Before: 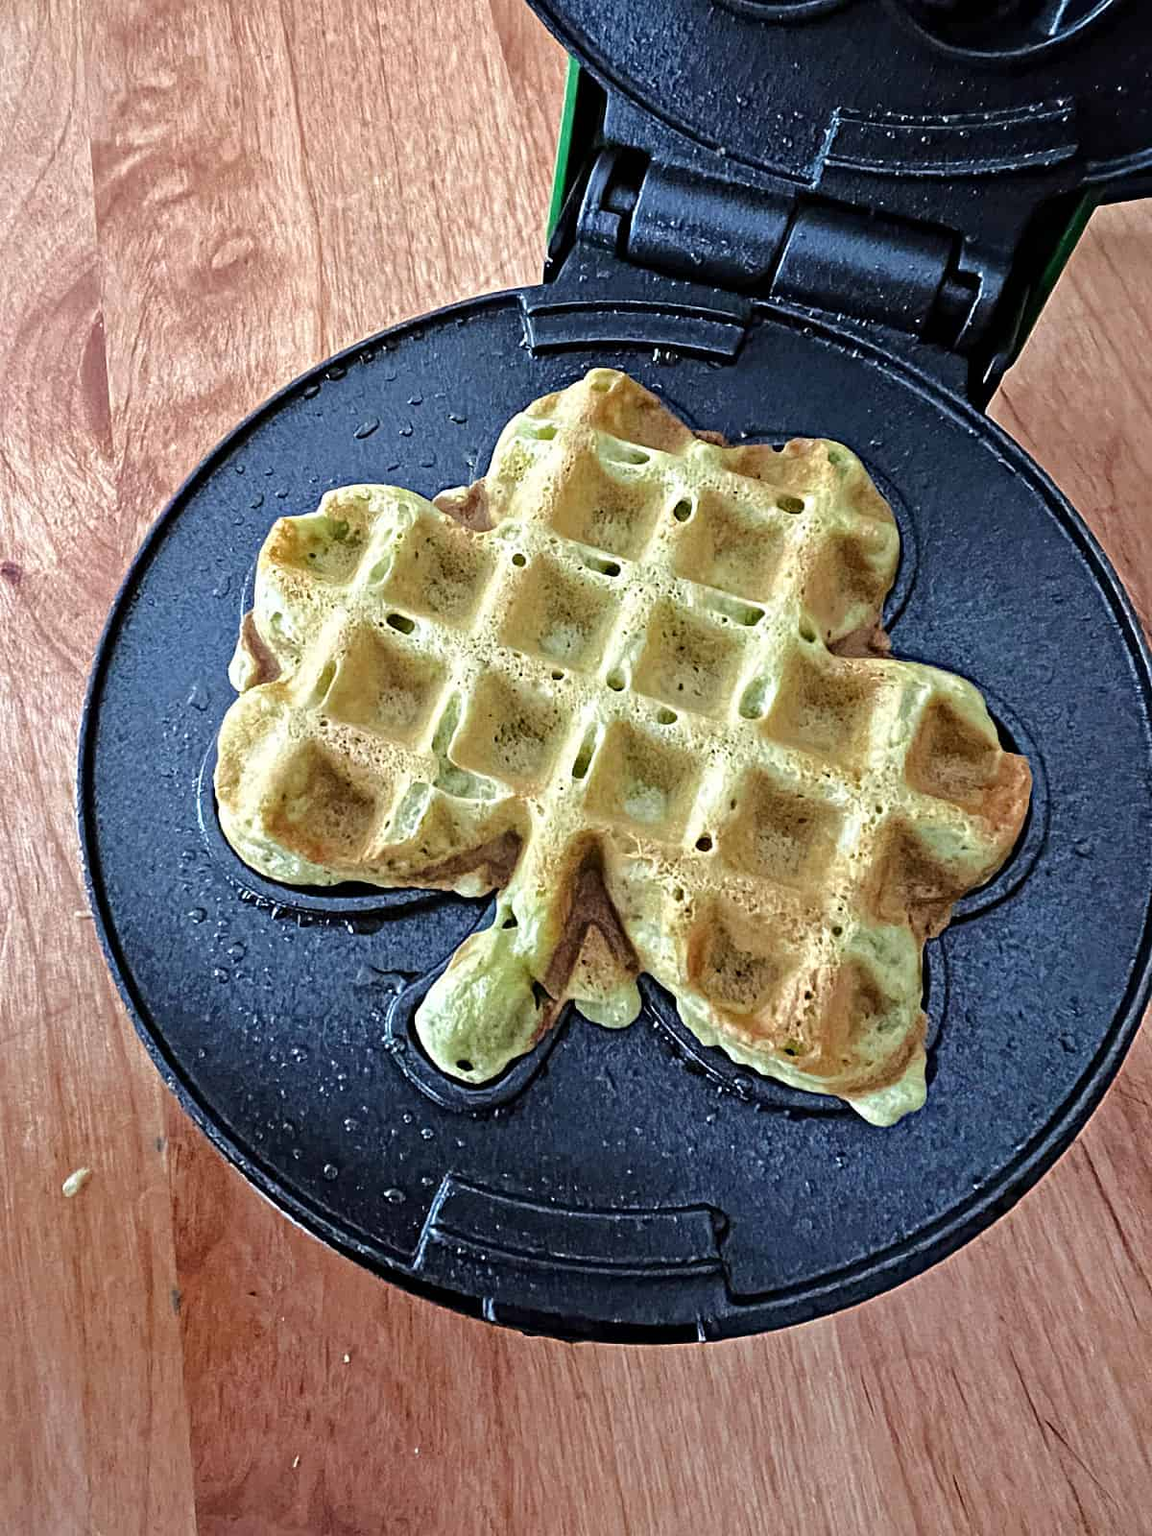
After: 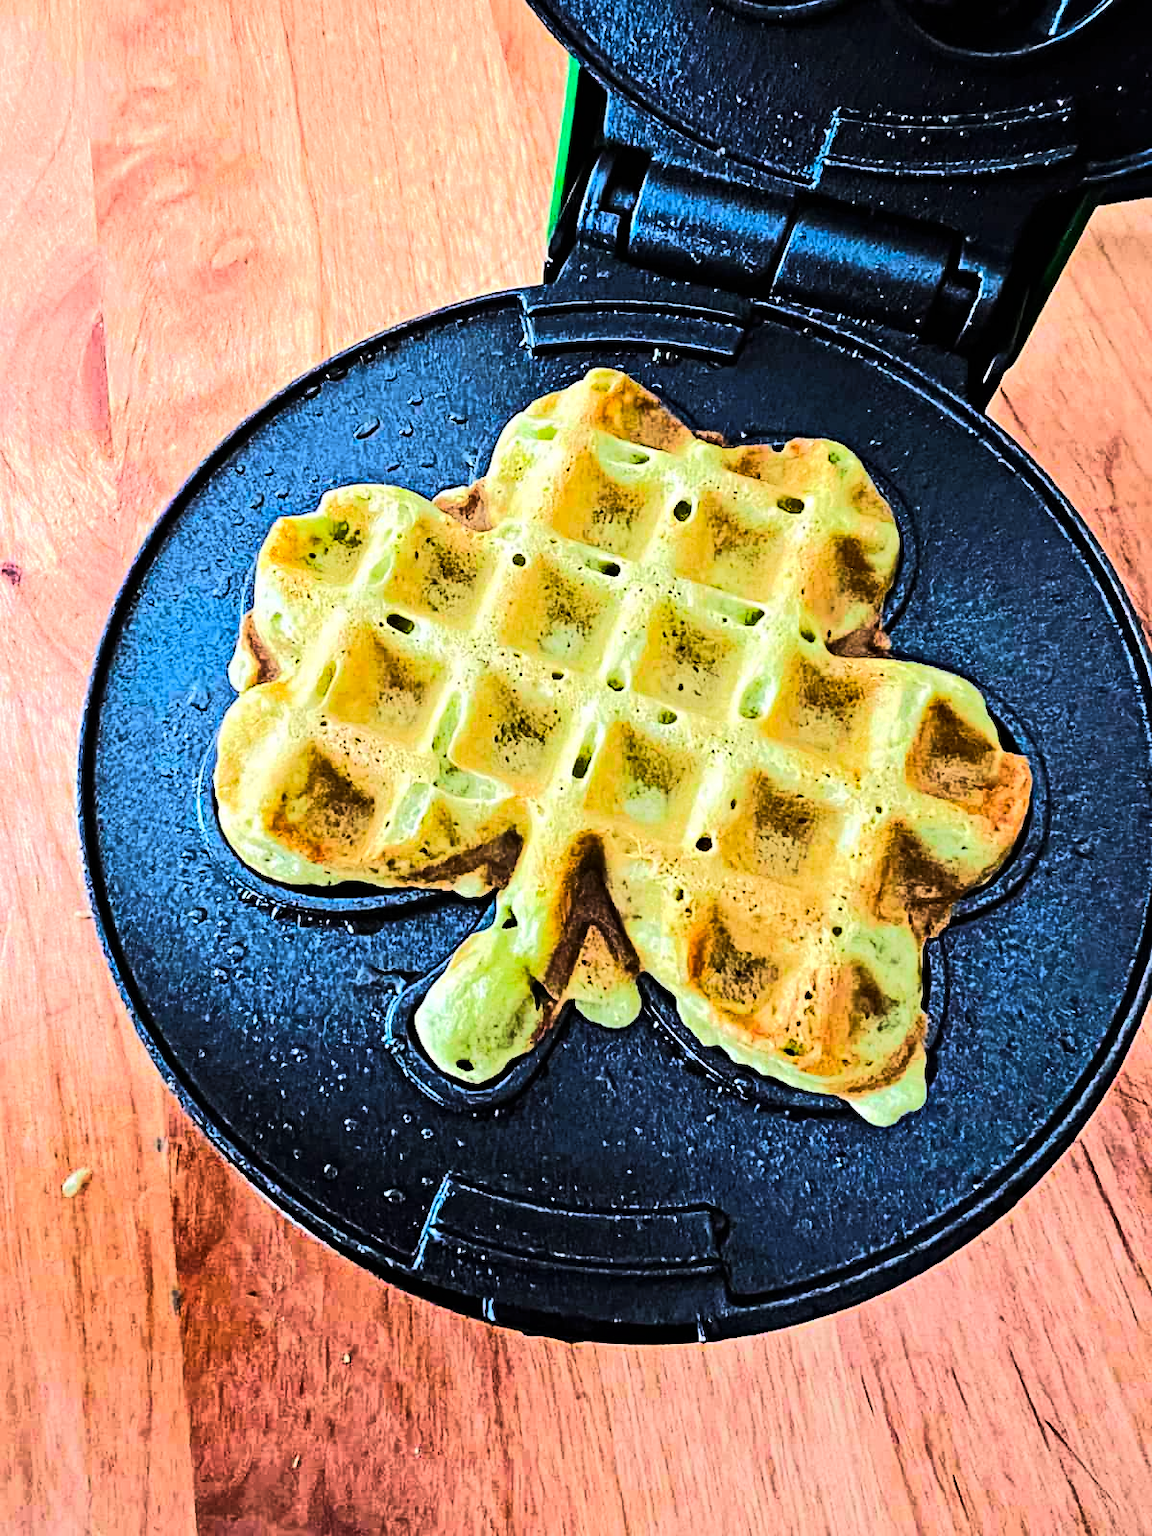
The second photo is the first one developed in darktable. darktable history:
contrast brightness saturation: contrast 0.198, brightness 0.195, saturation 0.81
tone curve: curves: ch0 [(0, 0) (0.003, 0.002) (0.011, 0.002) (0.025, 0.002) (0.044, 0.007) (0.069, 0.014) (0.1, 0.026) (0.136, 0.04) (0.177, 0.061) (0.224, 0.1) (0.277, 0.151) (0.335, 0.198) (0.399, 0.272) (0.468, 0.387) (0.543, 0.553) (0.623, 0.716) (0.709, 0.8) (0.801, 0.855) (0.898, 0.897) (1, 1)], color space Lab, linked channels, preserve colors none
color zones: curves: ch0 [(0, 0.5) (0.143, 0.5) (0.286, 0.5) (0.429, 0.5) (0.571, 0.5) (0.714, 0.476) (0.857, 0.5) (1, 0.5)]; ch2 [(0, 0.5) (0.143, 0.5) (0.286, 0.5) (0.429, 0.5) (0.571, 0.5) (0.714, 0.487) (0.857, 0.5) (1, 0.5)]
